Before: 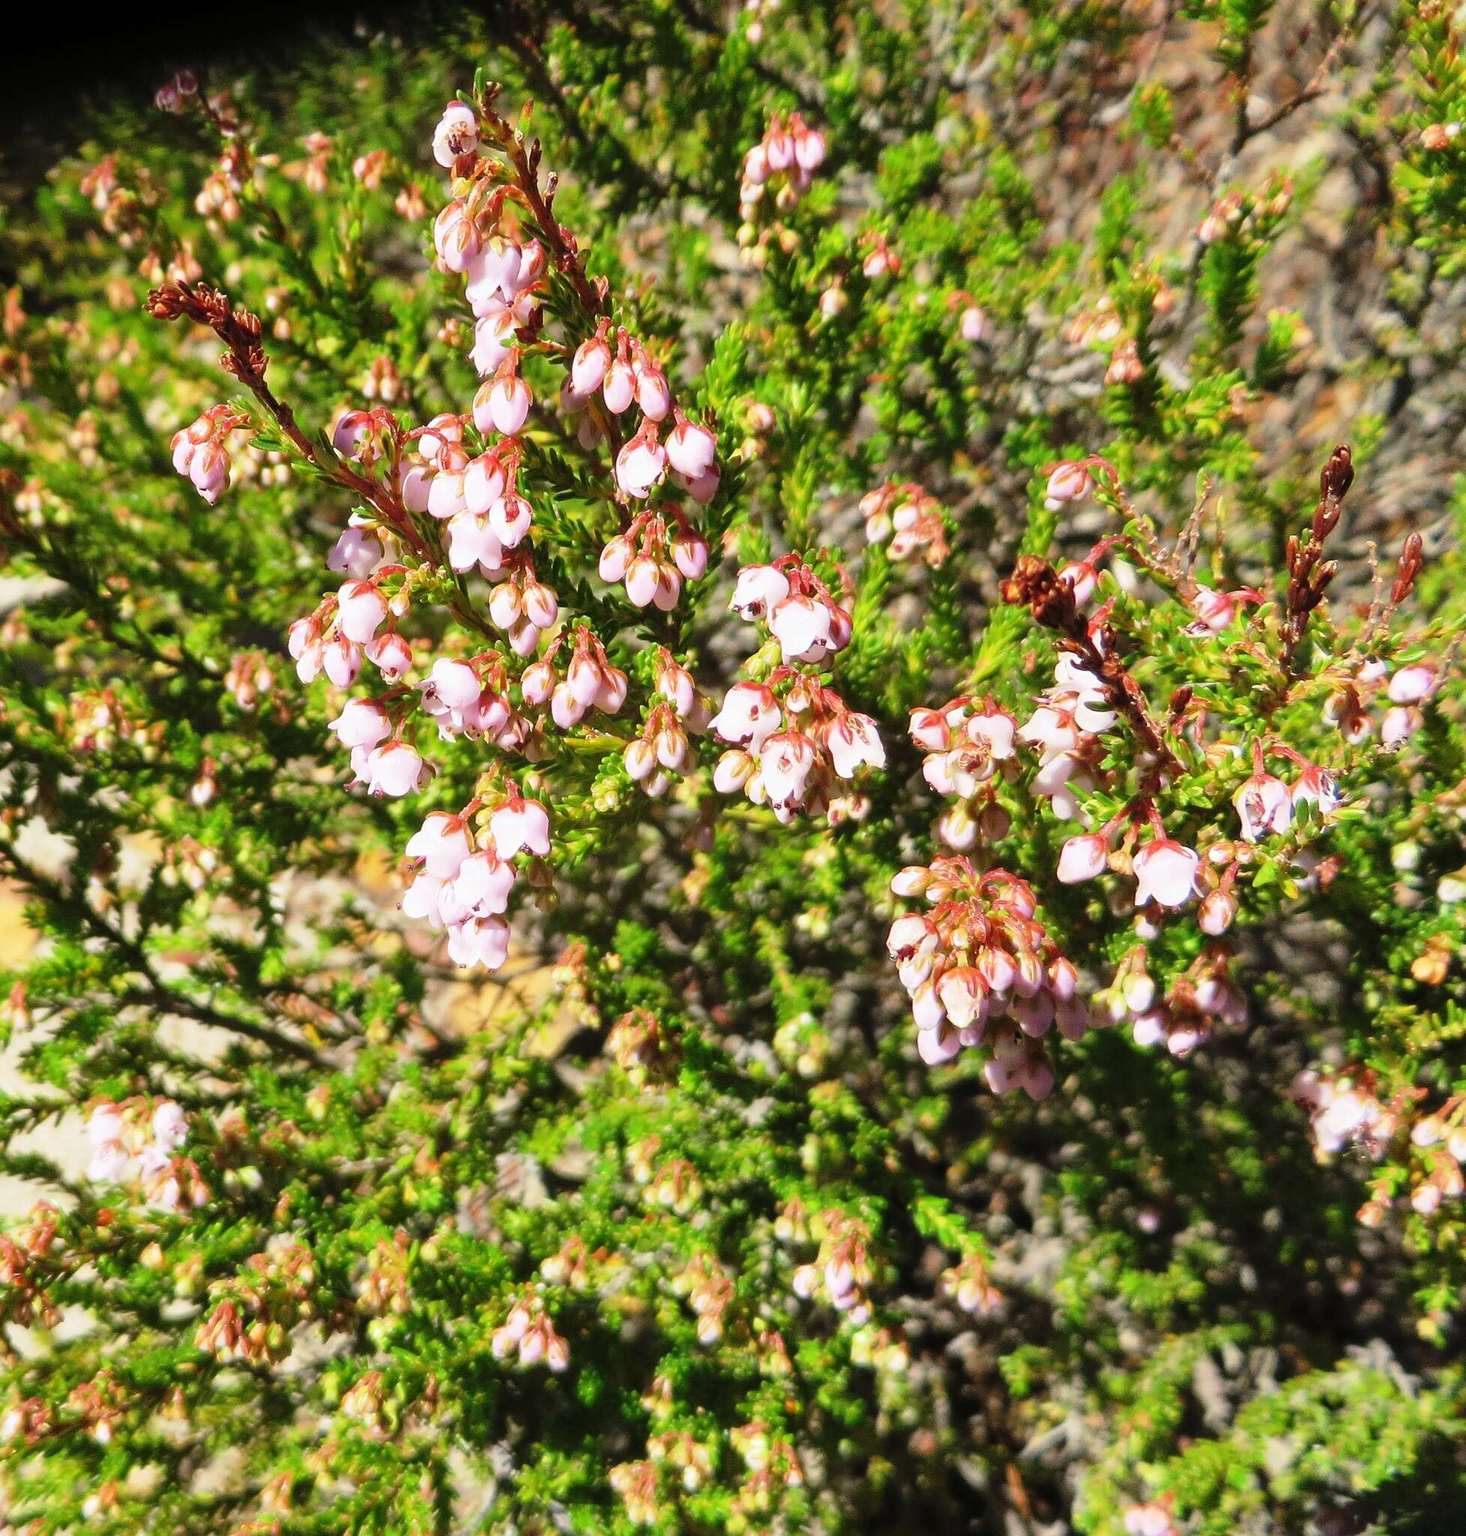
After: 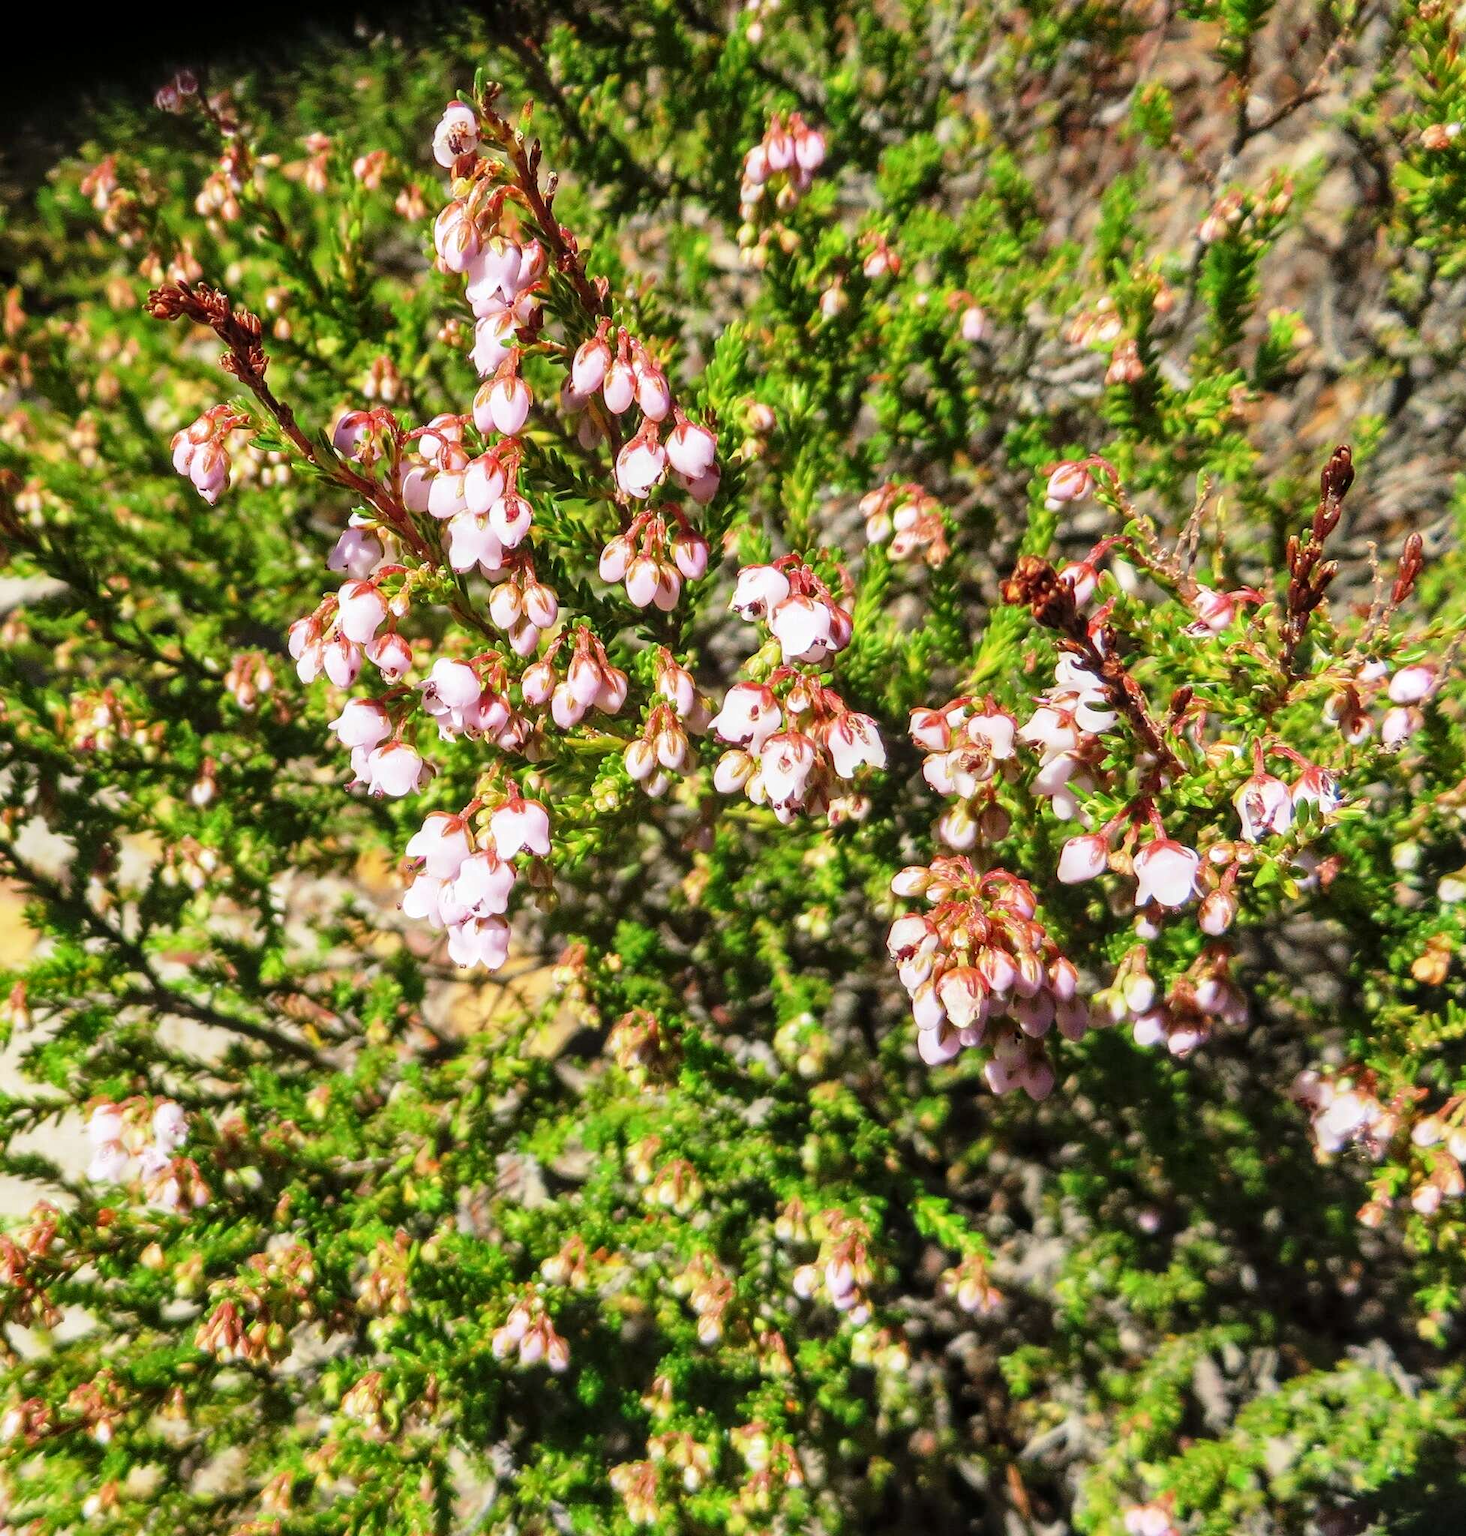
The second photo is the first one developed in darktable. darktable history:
exposure: exposure -0.064 EV, compensate highlight preservation false
local contrast: on, module defaults
